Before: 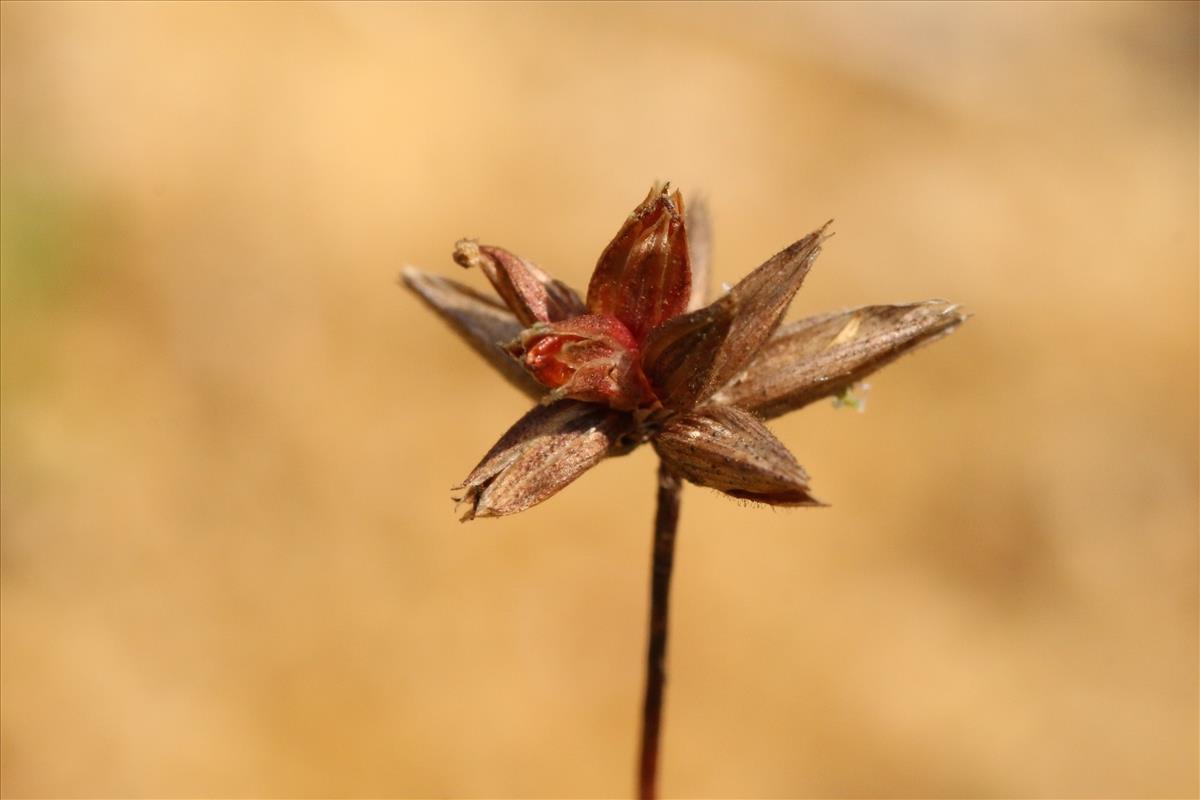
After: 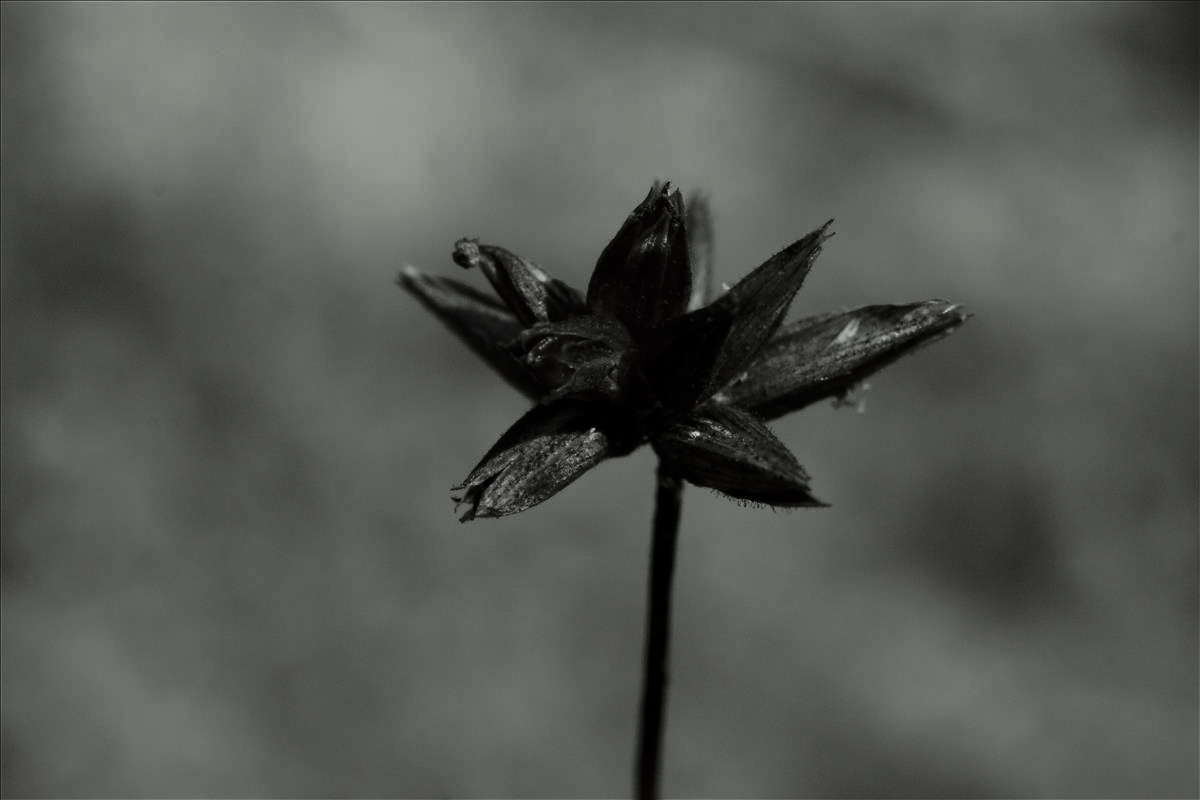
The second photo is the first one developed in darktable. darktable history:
contrast brightness saturation: contrast 0.018, brightness -0.996, saturation -0.987
color correction: highlights a* -4.74, highlights b* 5.06, saturation 0.963
